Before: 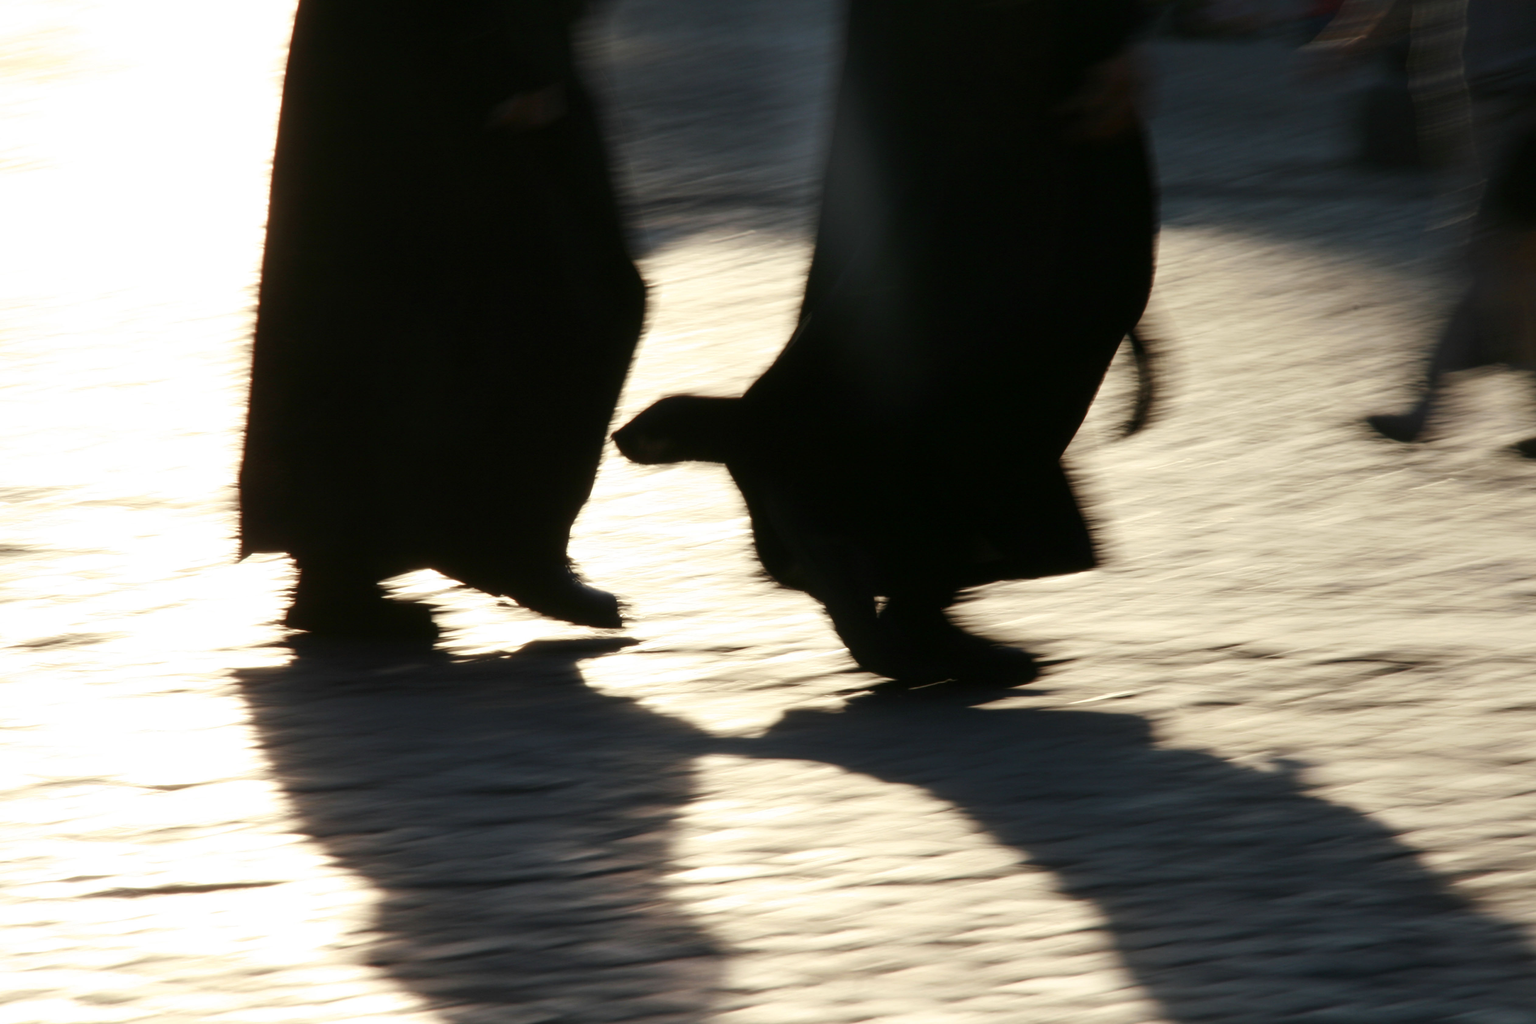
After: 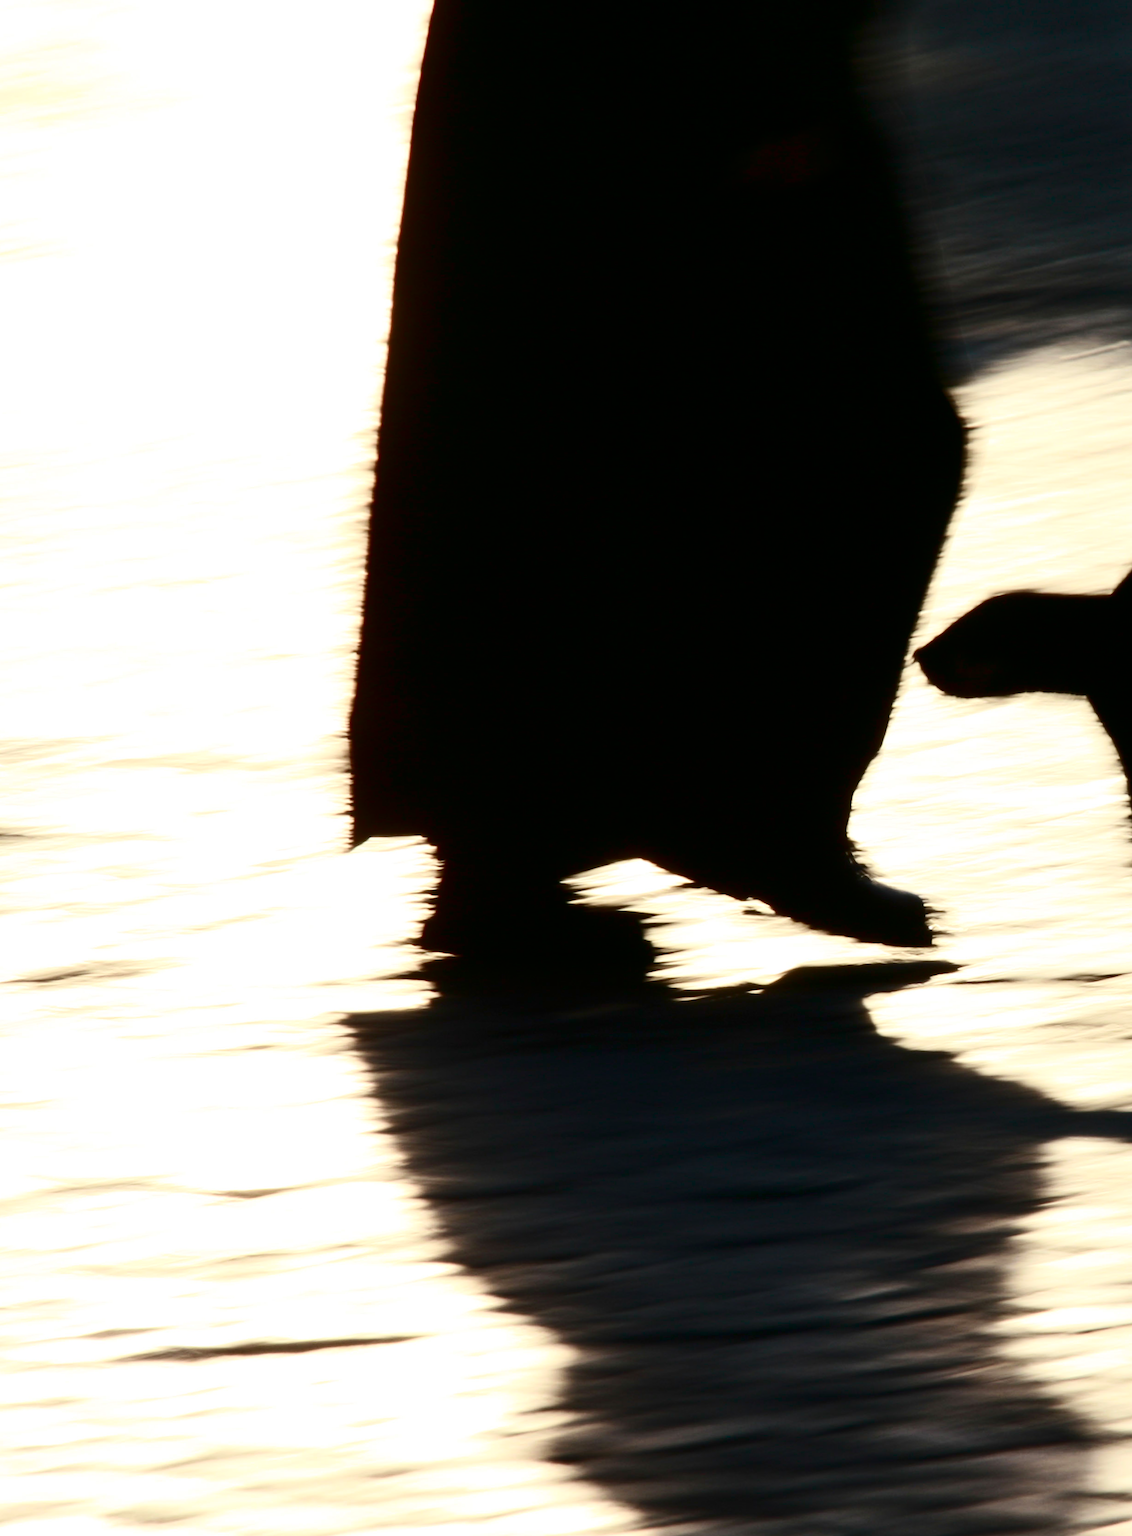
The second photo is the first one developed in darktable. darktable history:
crop and rotate: left 0%, top 0%, right 50.845%
contrast brightness saturation: contrast 0.32, brightness -0.08, saturation 0.17
color zones: curves: ch0 [(0.25, 0.5) (0.423, 0.5) (0.443, 0.5) (0.521, 0.756) (0.568, 0.5) (0.576, 0.5) (0.75, 0.5)]; ch1 [(0.25, 0.5) (0.423, 0.5) (0.443, 0.5) (0.539, 0.873) (0.624, 0.565) (0.631, 0.5) (0.75, 0.5)]
rotate and perspective: rotation -0.45°, automatic cropping original format, crop left 0.008, crop right 0.992, crop top 0.012, crop bottom 0.988
